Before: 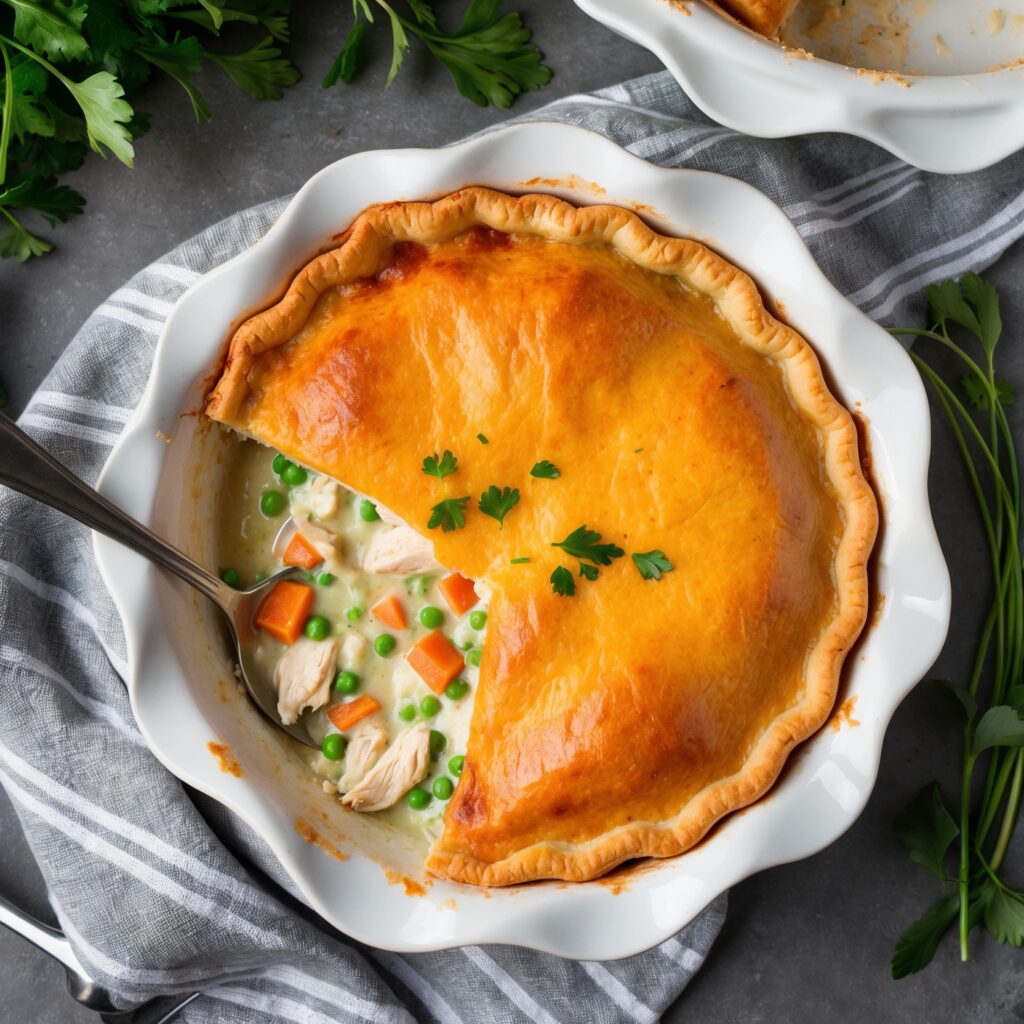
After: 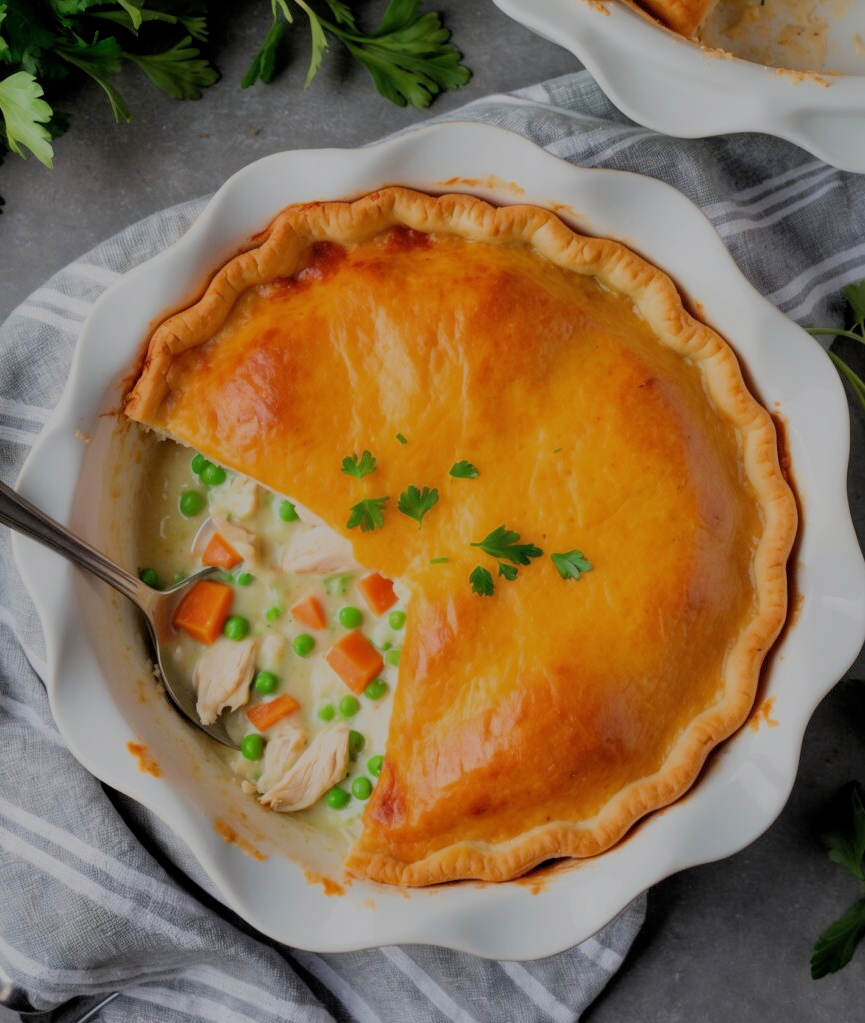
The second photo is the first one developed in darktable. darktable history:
crop: left 7.99%, right 7.498%
filmic rgb: black relative exposure -7.03 EV, white relative exposure 5.96 EV, target black luminance 0%, hardness 2.77, latitude 62.19%, contrast 0.696, highlights saturation mix 10.41%, shadows ↔ highlights balance -0.092%, add noise in highlights 0, color science v3 (2019), use custom middle-gray values true, contrast in highlights soft
